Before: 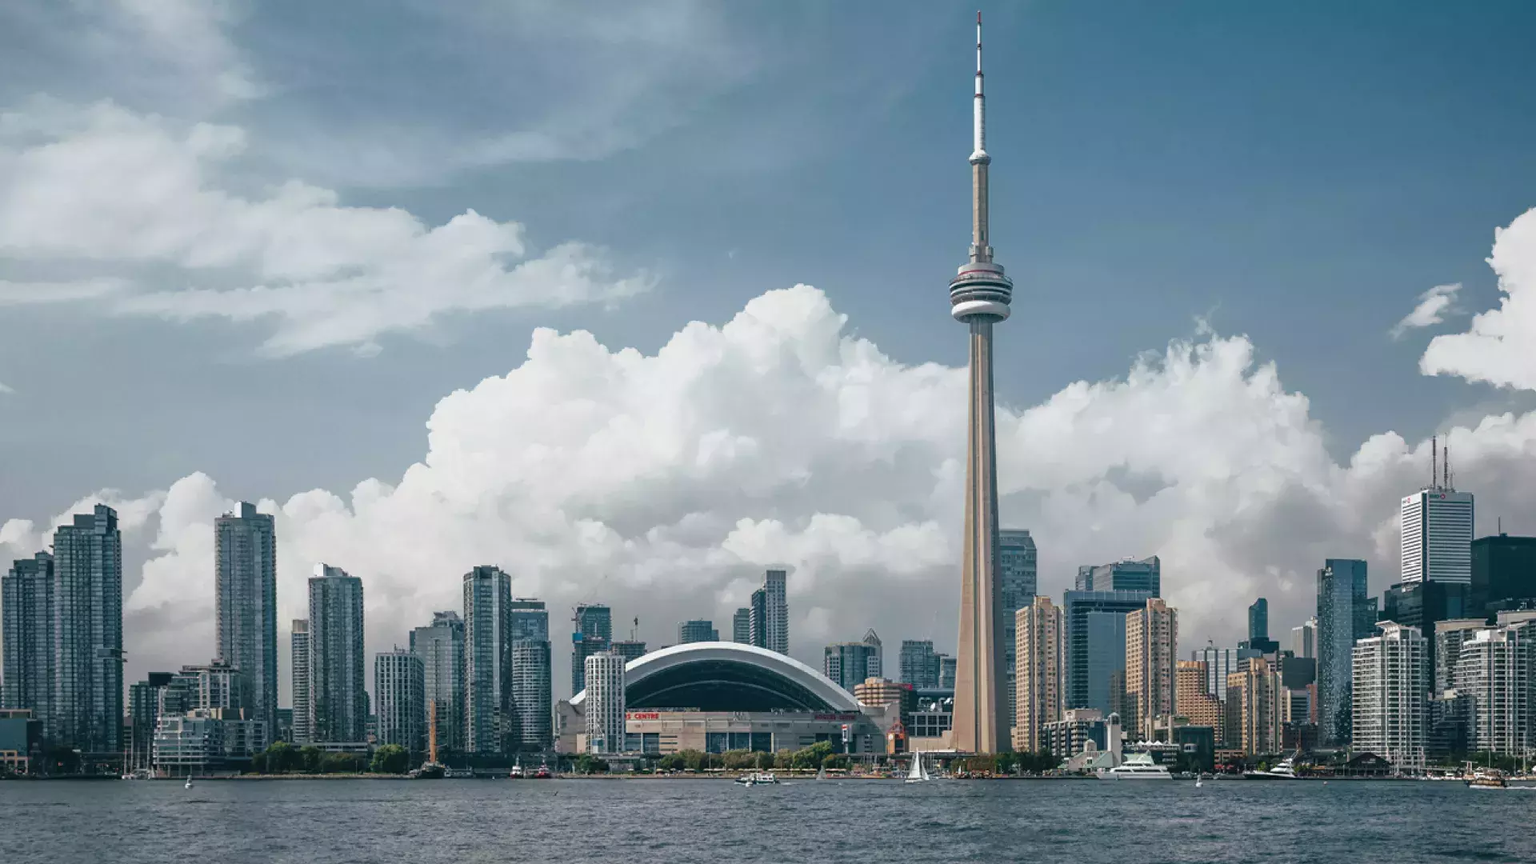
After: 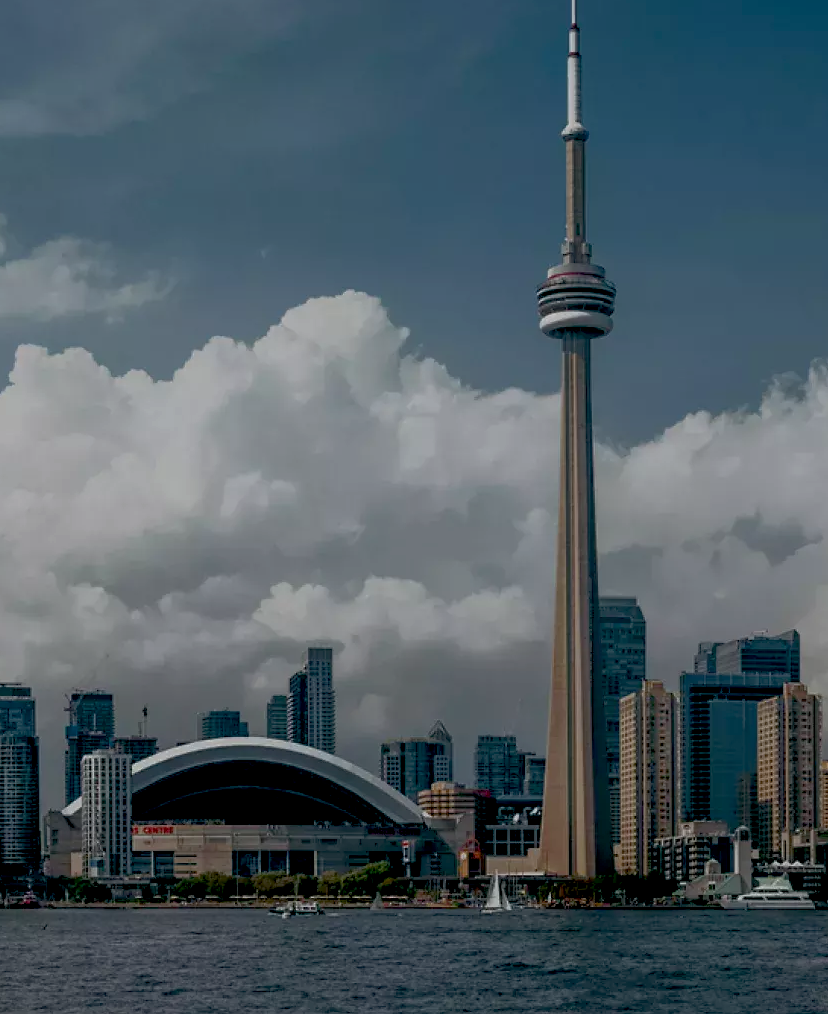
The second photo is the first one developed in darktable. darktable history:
color balance rgb: perceptual saturation grading › global saturation 25.916%
crop: left 33.891%, top 6.033%, right 22.942%
exposure: black level correction 0.046, exposure -0.23 EV, compensate exposure bias true, compensate highlight preservation false
tone curve: curves: ch0 [(0, 0) (0.91, 0.76) (0.997, 0.913)], color space Lab, linked channels, preserve colors none
